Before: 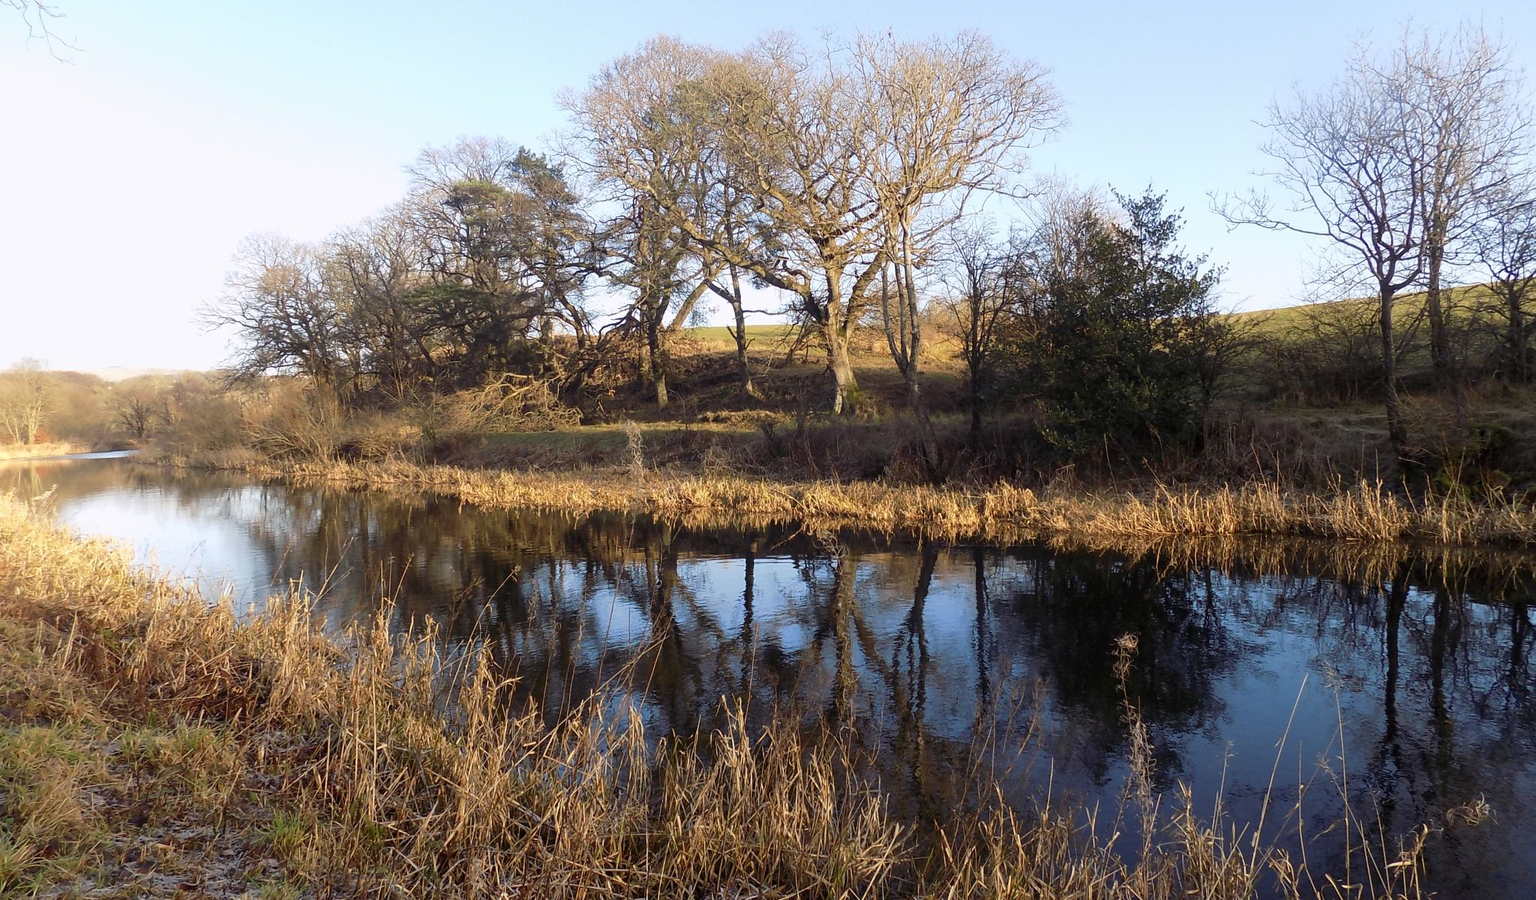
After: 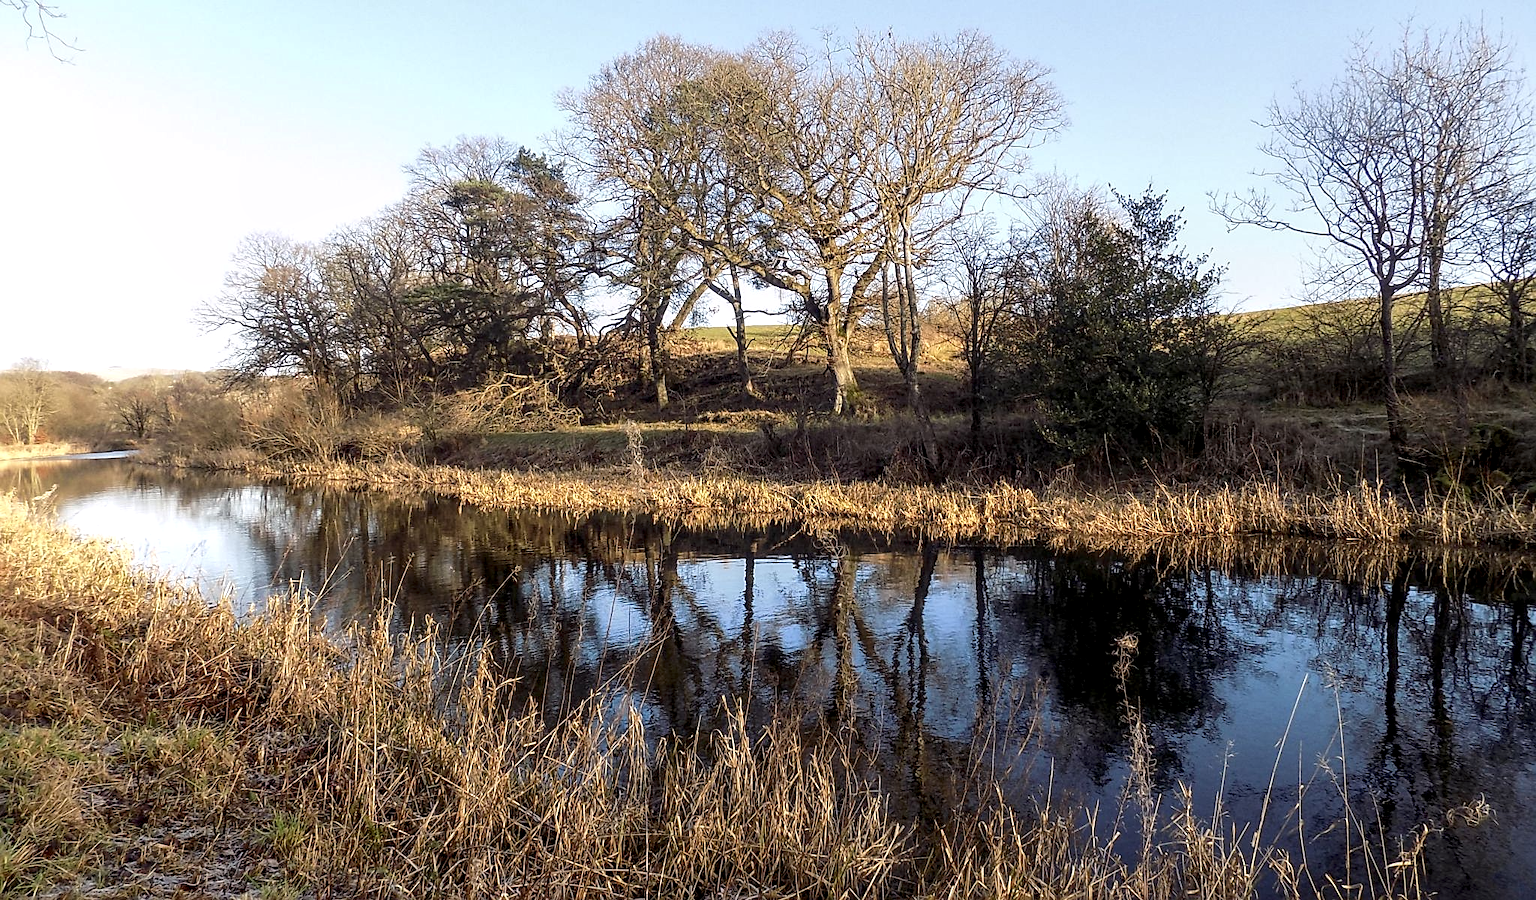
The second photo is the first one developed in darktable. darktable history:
local contrast: detail 150%
sharpen: amount 0.575
